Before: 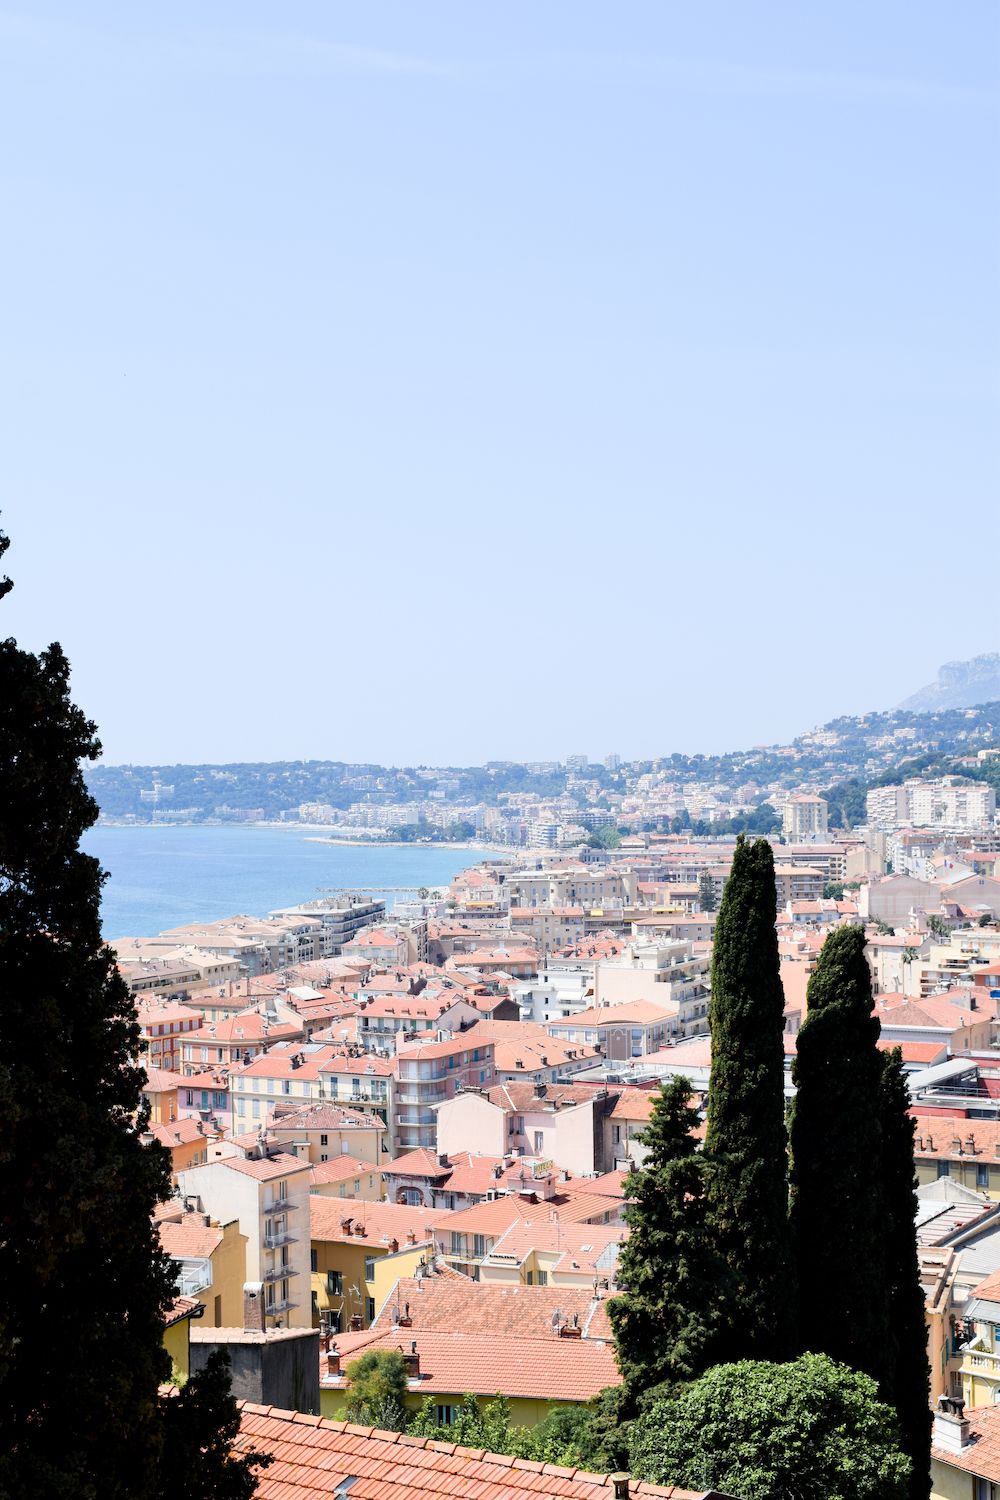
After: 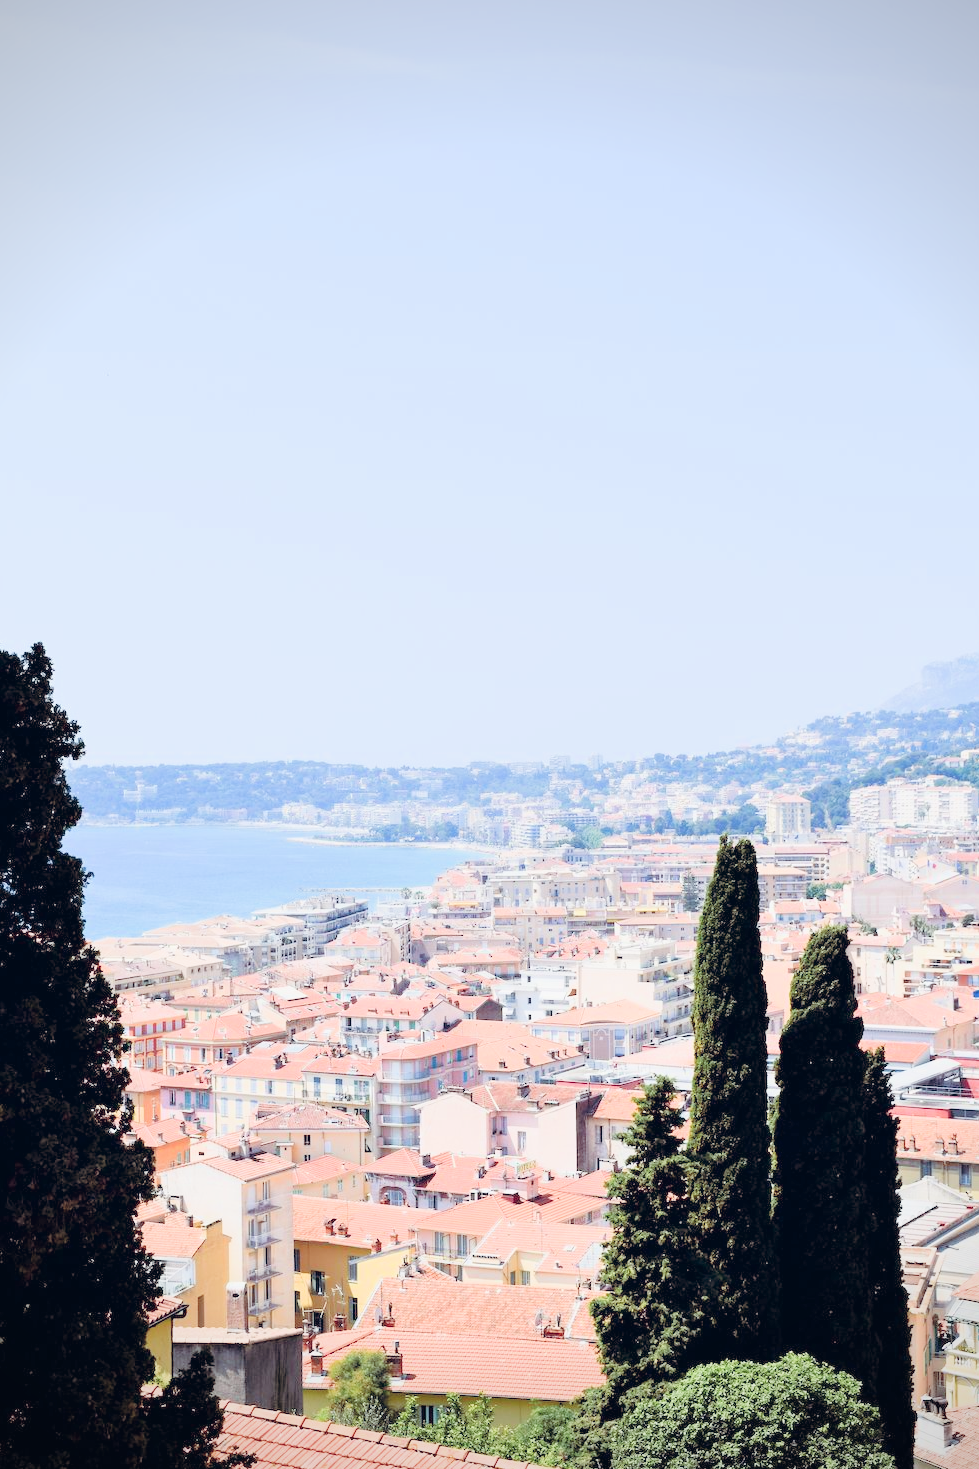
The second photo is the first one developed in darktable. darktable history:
filmic rgb: black relative exposure -6.59 EV, white relative exposure 4.71 EV, hardness 3.13, contrast 0.805
contrast brightness saturation: saturation 0.13
crop: left 1.743%, right 0.268%, bottom 2.011%
exposure: black level correction 0, exposure 1.675 EV, compensate exposure bias true, compensate highlight preservation false
vignetting: fall-off radius 60.65%
color balance rgb: shadows lift › chroma 9.92%, shadows lift › hue 45.12°, power › luminance 3.26%, power › hue 231.93°, global offset › luminance 0.4%, global offset › chroma 0.21%, global offset › hue 255.02°
